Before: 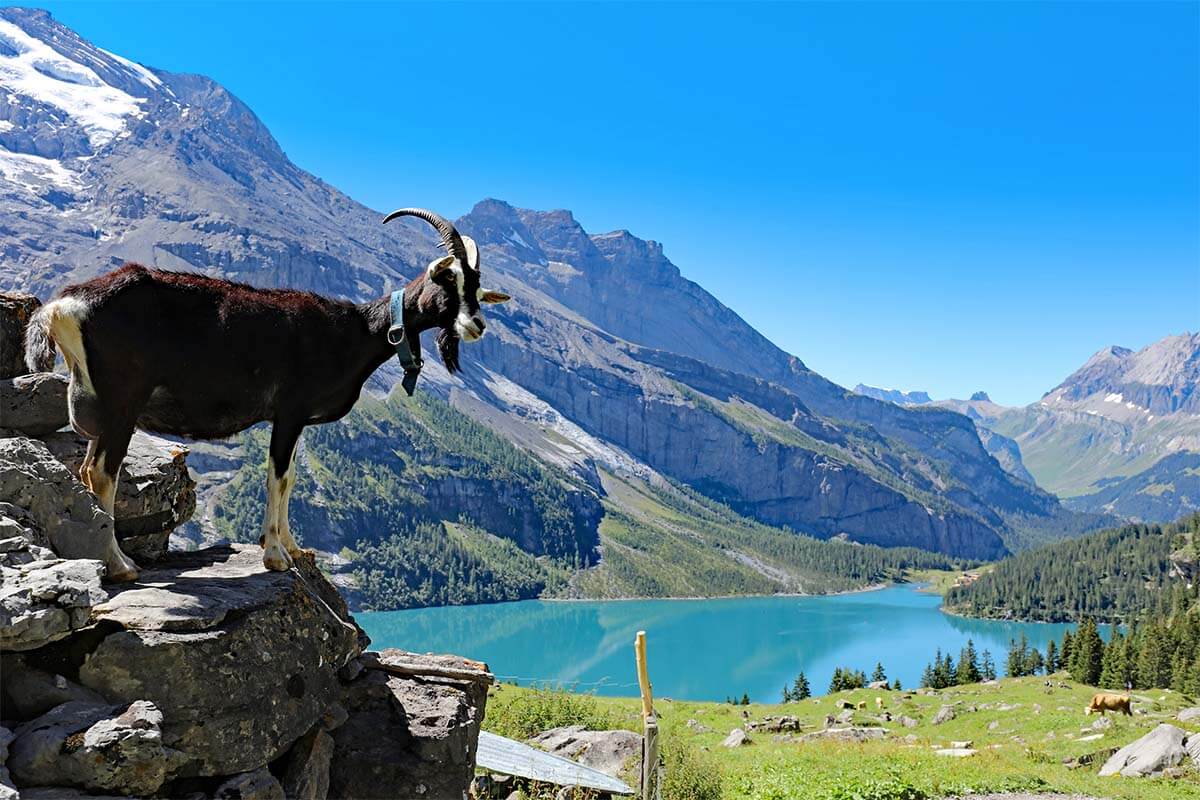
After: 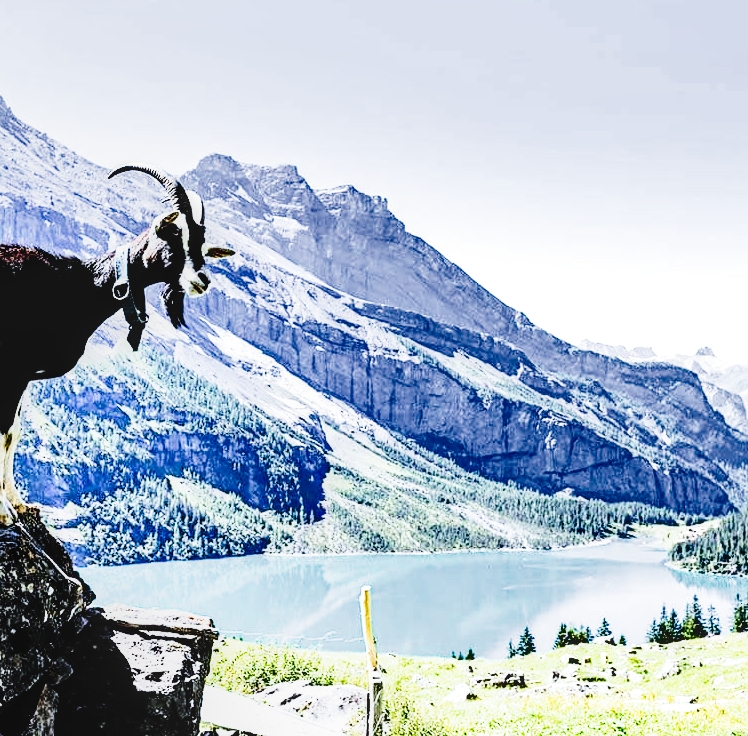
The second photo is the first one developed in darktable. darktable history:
exposure: exposure 1.223 EV, compensate highlight preservation false
local contrast: on, module defaults
white balance: red 0.926, green 1.003, blue 1.133
filmic rgb: black relative exposure -5 EV, hardness 2.88, contrast 1.3, highlights saturation mix -30%
tone curve: curves: ch0 [(0, 0) (0.003, 0.003) (0.011, 0.005) (0.025, 0.008) (0.044, 0.012) (0.069, 0.02) (0.1, 0.031) (0.136, 0.047) (0.177, 0.088) (0.224, 0.141) (0.277, 0.222) (0.335, 0.32) (0.399, 0.425) (0.468, 0.524) (0.543, 0.623) (0.623, 0.716) (0.709, 0.796) (0.801, 0.88) (0.898, 0.959) (1, 1)], preserve colors none
tone equalizer: -8 EV -1.08 EV, -7 EV -1.01 EV, -6 EV -0.867 EV, -5 EV -0.578 EV, -3 EV 0.578 EV, -2 EV 0.867 EV, -1 EV 1.01 EV, +0 EV 1.08 EV, edges refinement/feathering 500, mask exposure compensation -1.57 EV, preserve details no
shadows and highlights: radius 108.52, shadows 40.68, highlights -72.88, low approximation 0.01, soften with gaussian
crop and rotate: left 22.918%, top 5.629%, right 14.711%, bottom 2.247%
